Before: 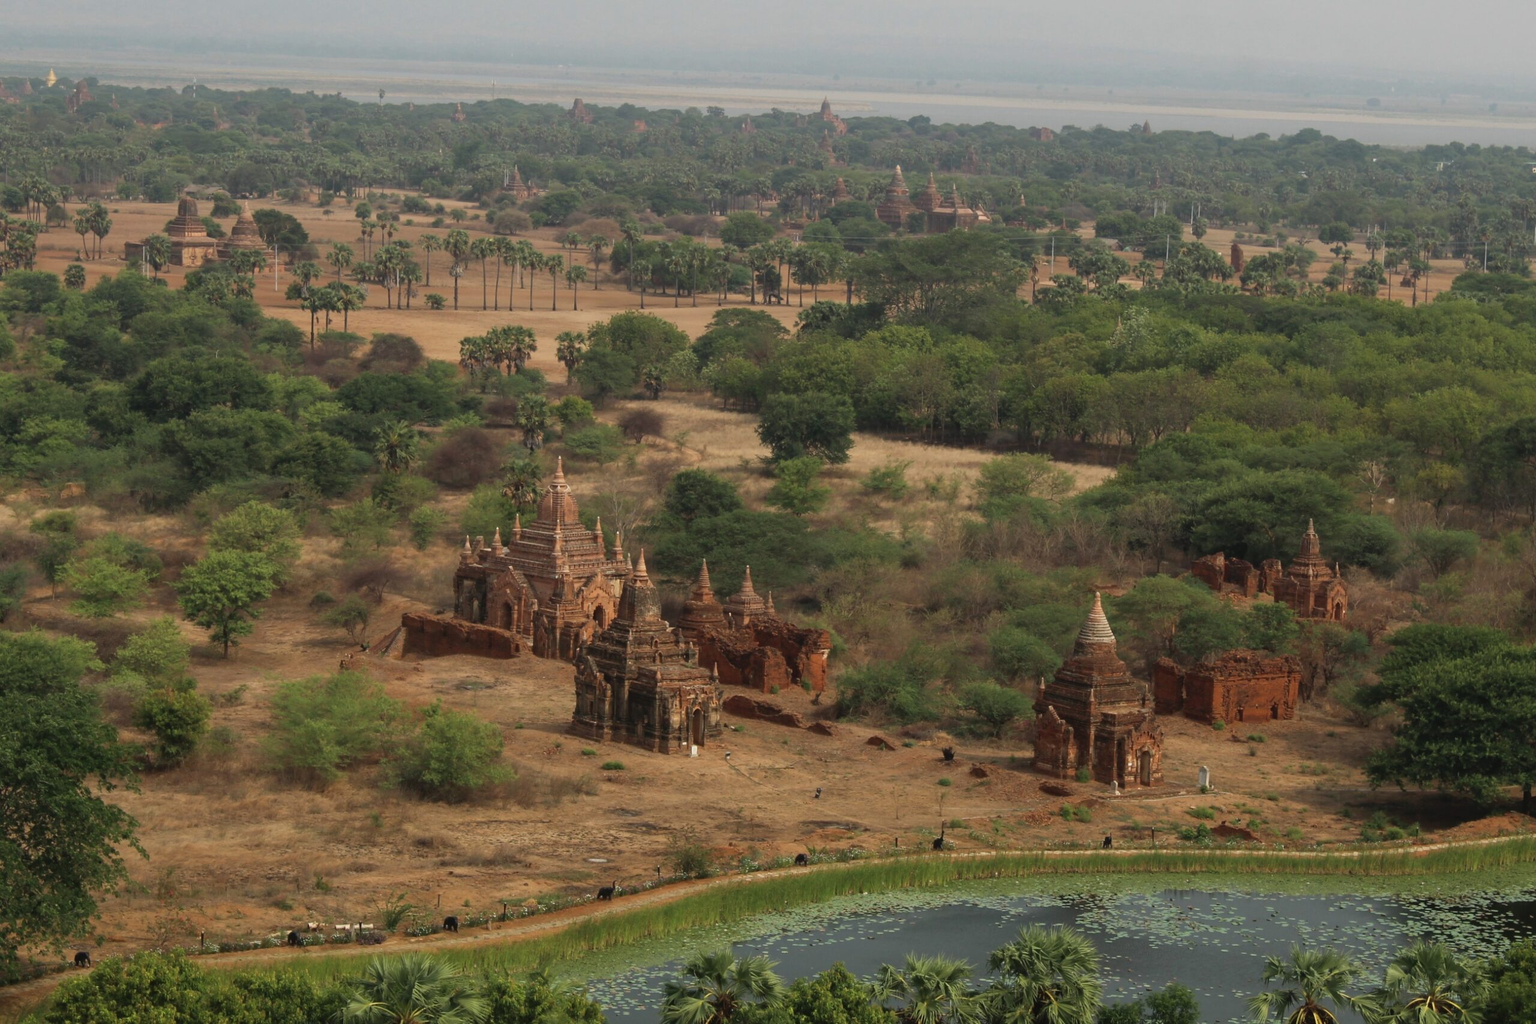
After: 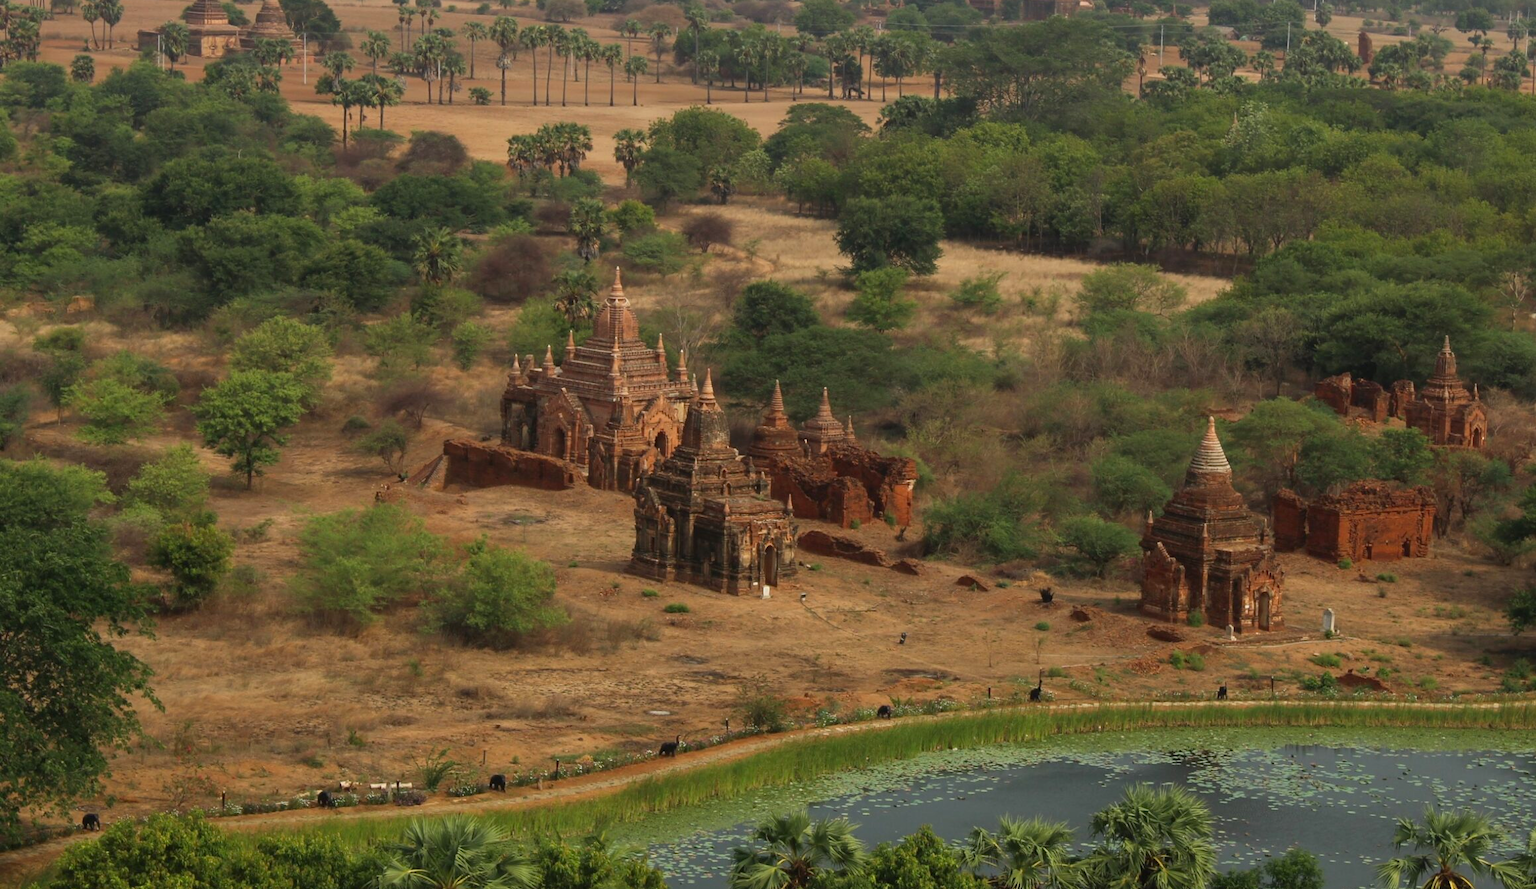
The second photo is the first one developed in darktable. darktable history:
crop: top 20.979%, right 9.342%, bottom 0.254%
contrast brightness saturation: contrast 0.044, saturation 0.159
